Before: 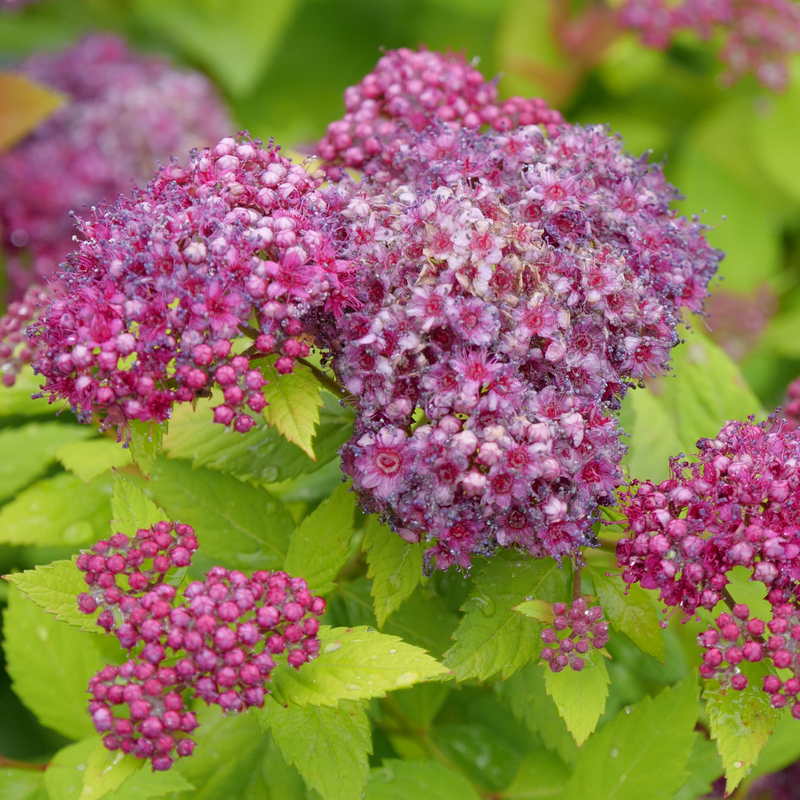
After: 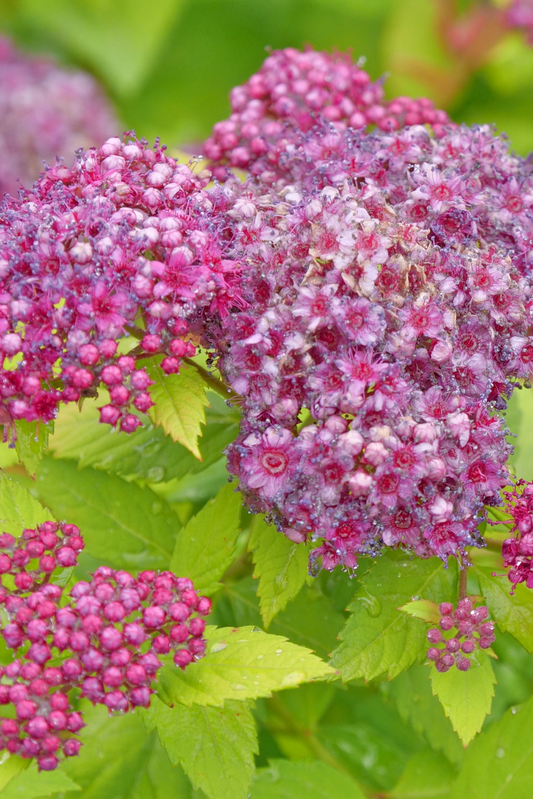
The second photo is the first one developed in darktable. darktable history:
crop and rotate: left 14.352%, right 18.943%
tone equalizer: -7 EV 0.16 EV, -6 EV 0.582 EV, -5 EV 1.12 EV, -4 EV 1.36 EV, -3 EV 1.17 EV, -2 EV 0.6 EV, -1 EV 0.166 EV
